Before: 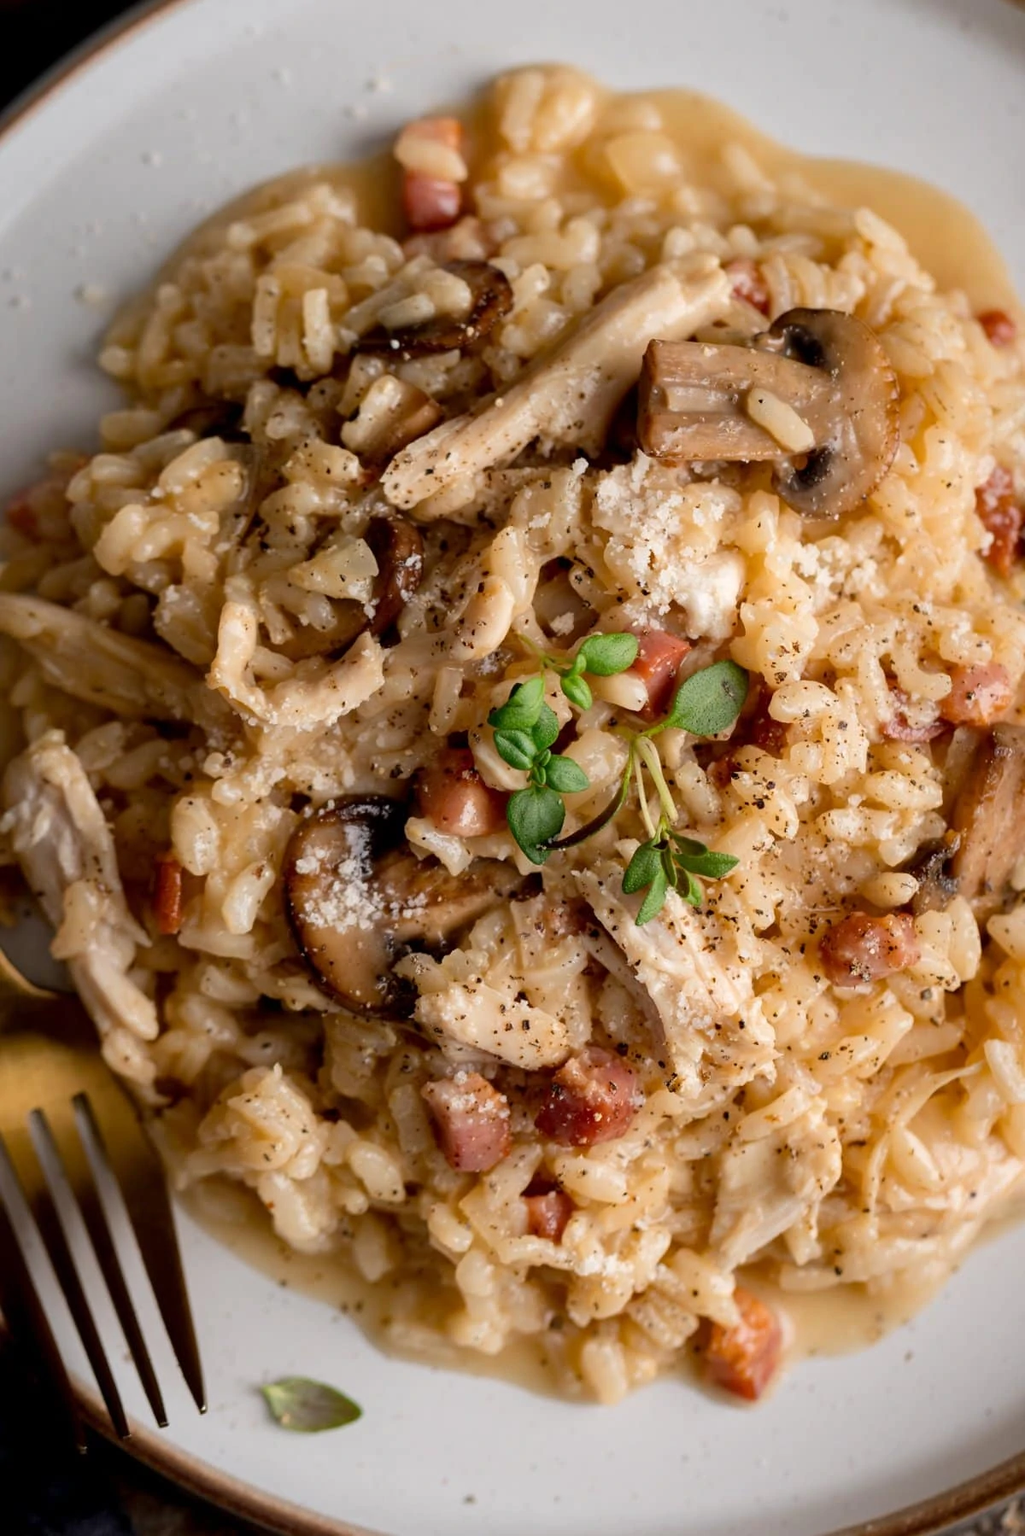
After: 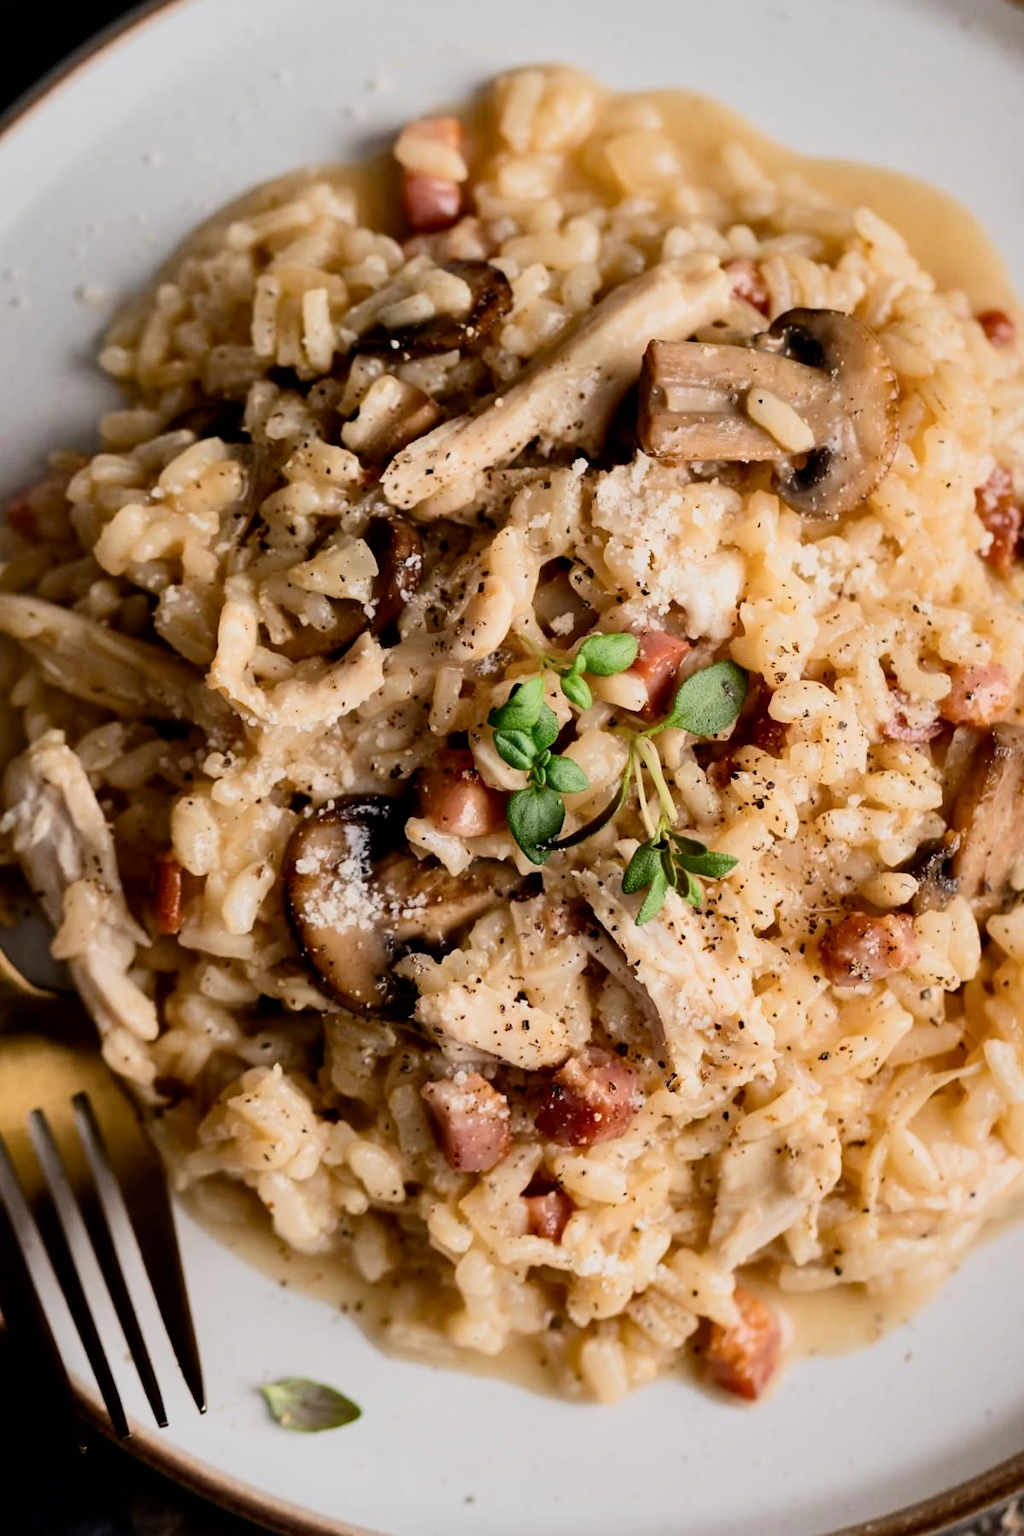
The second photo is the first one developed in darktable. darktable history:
contrast brightness saturation: contrast 0.24, brightness 0.09
shadows and highlights: shadows 32, highlights -32, soften with gaussian
filmic rgb: black relative exposure -7.65 EV, white relative exposure 4.56 EV, hardness 3.61, color science v6 (2022)
